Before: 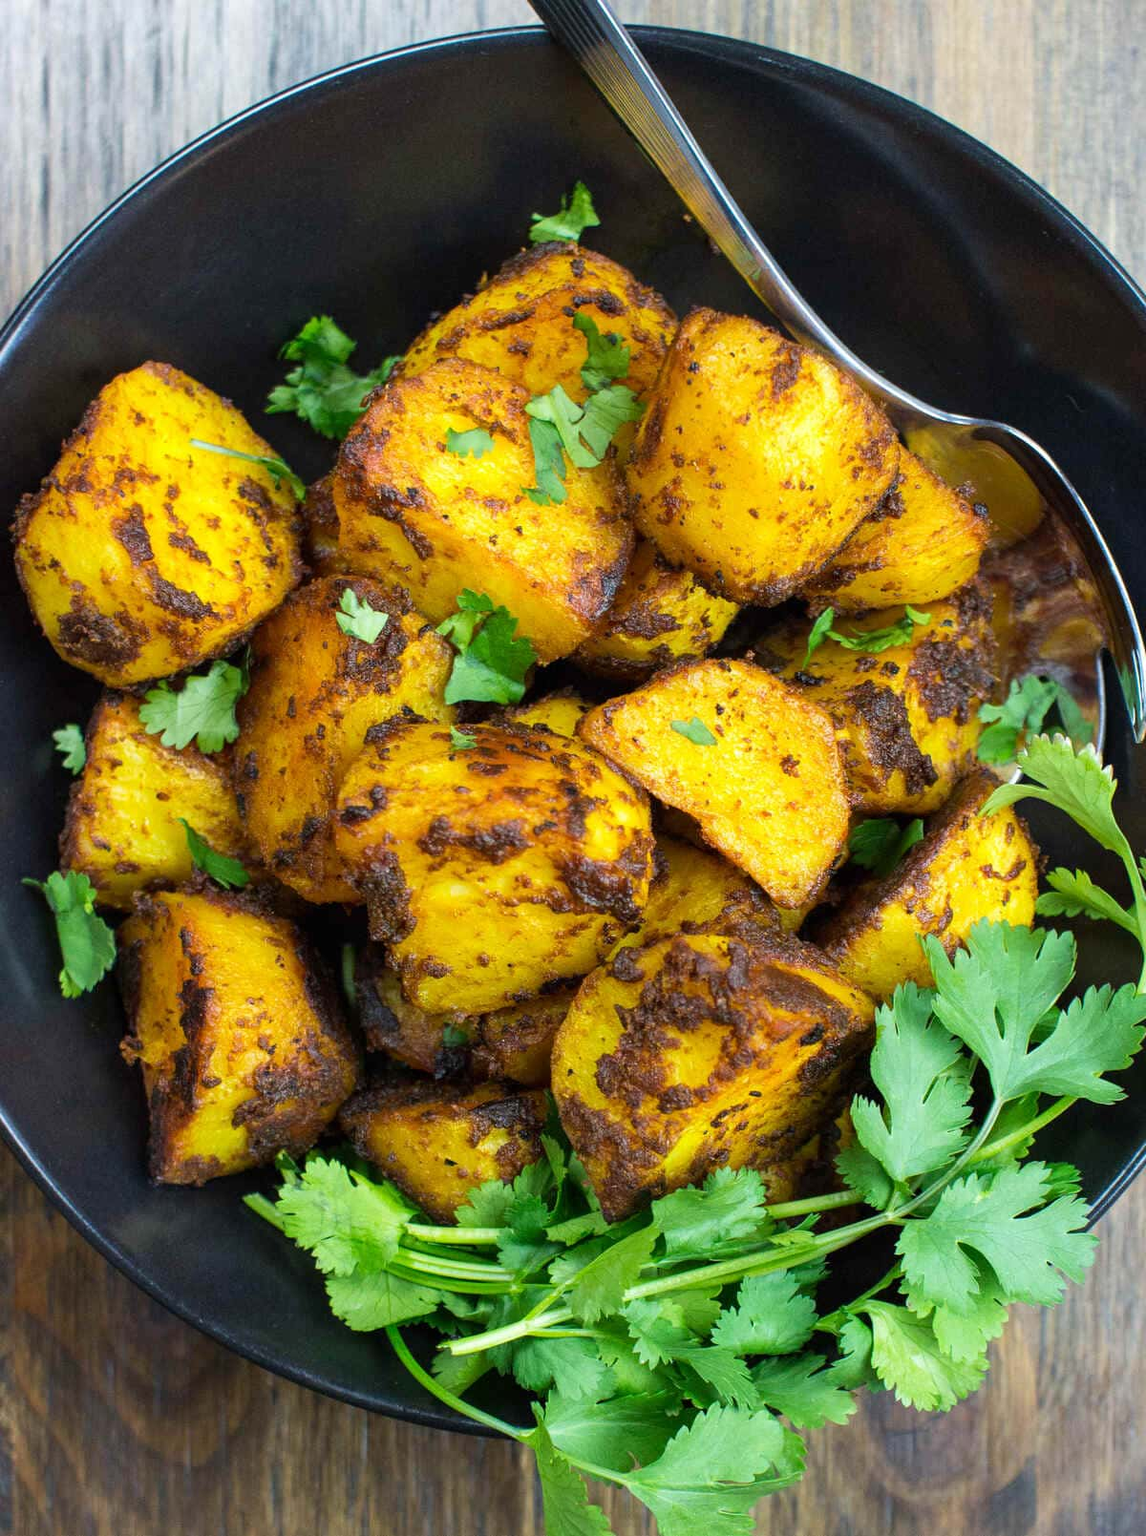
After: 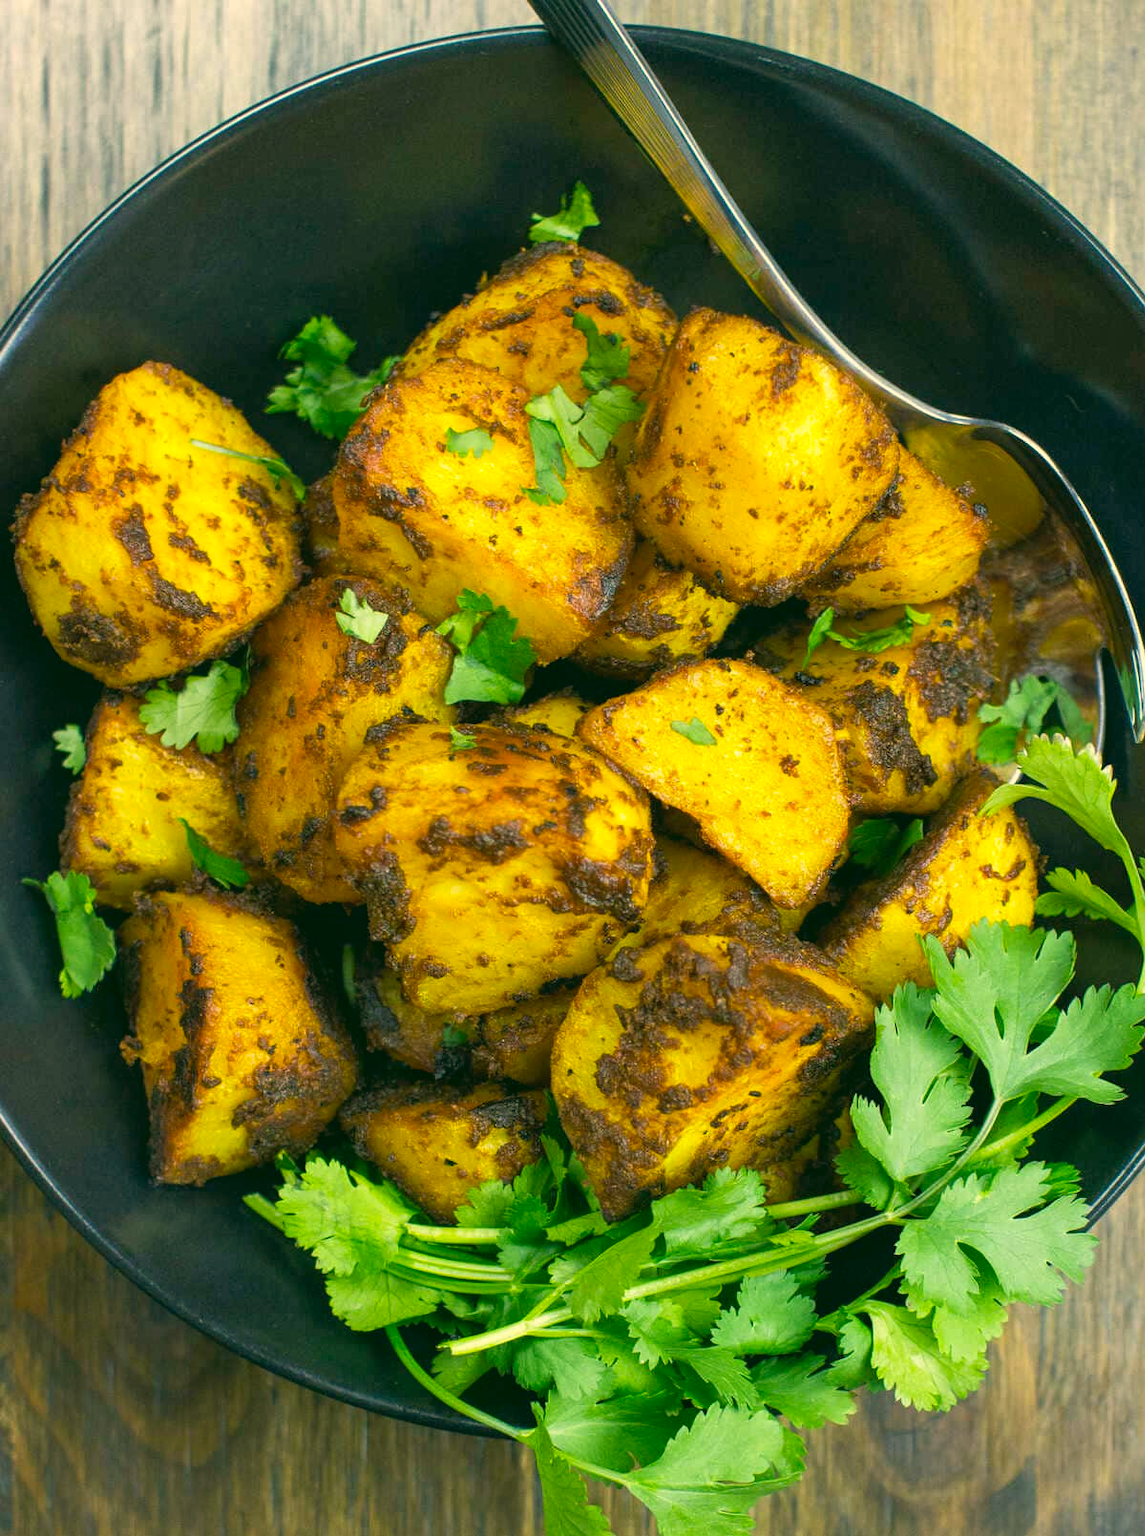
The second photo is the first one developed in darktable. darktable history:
color correction: highlights a* 5.31, highlights b* 25.06, shadows a* -15.92, shadows b* 3.84
tone curve: curves: ch0 [(0, 0.042) (0.129, 0.18) (0.501, 0.497) (1, 1)], color space Lab, independent channels, preserve colors none
